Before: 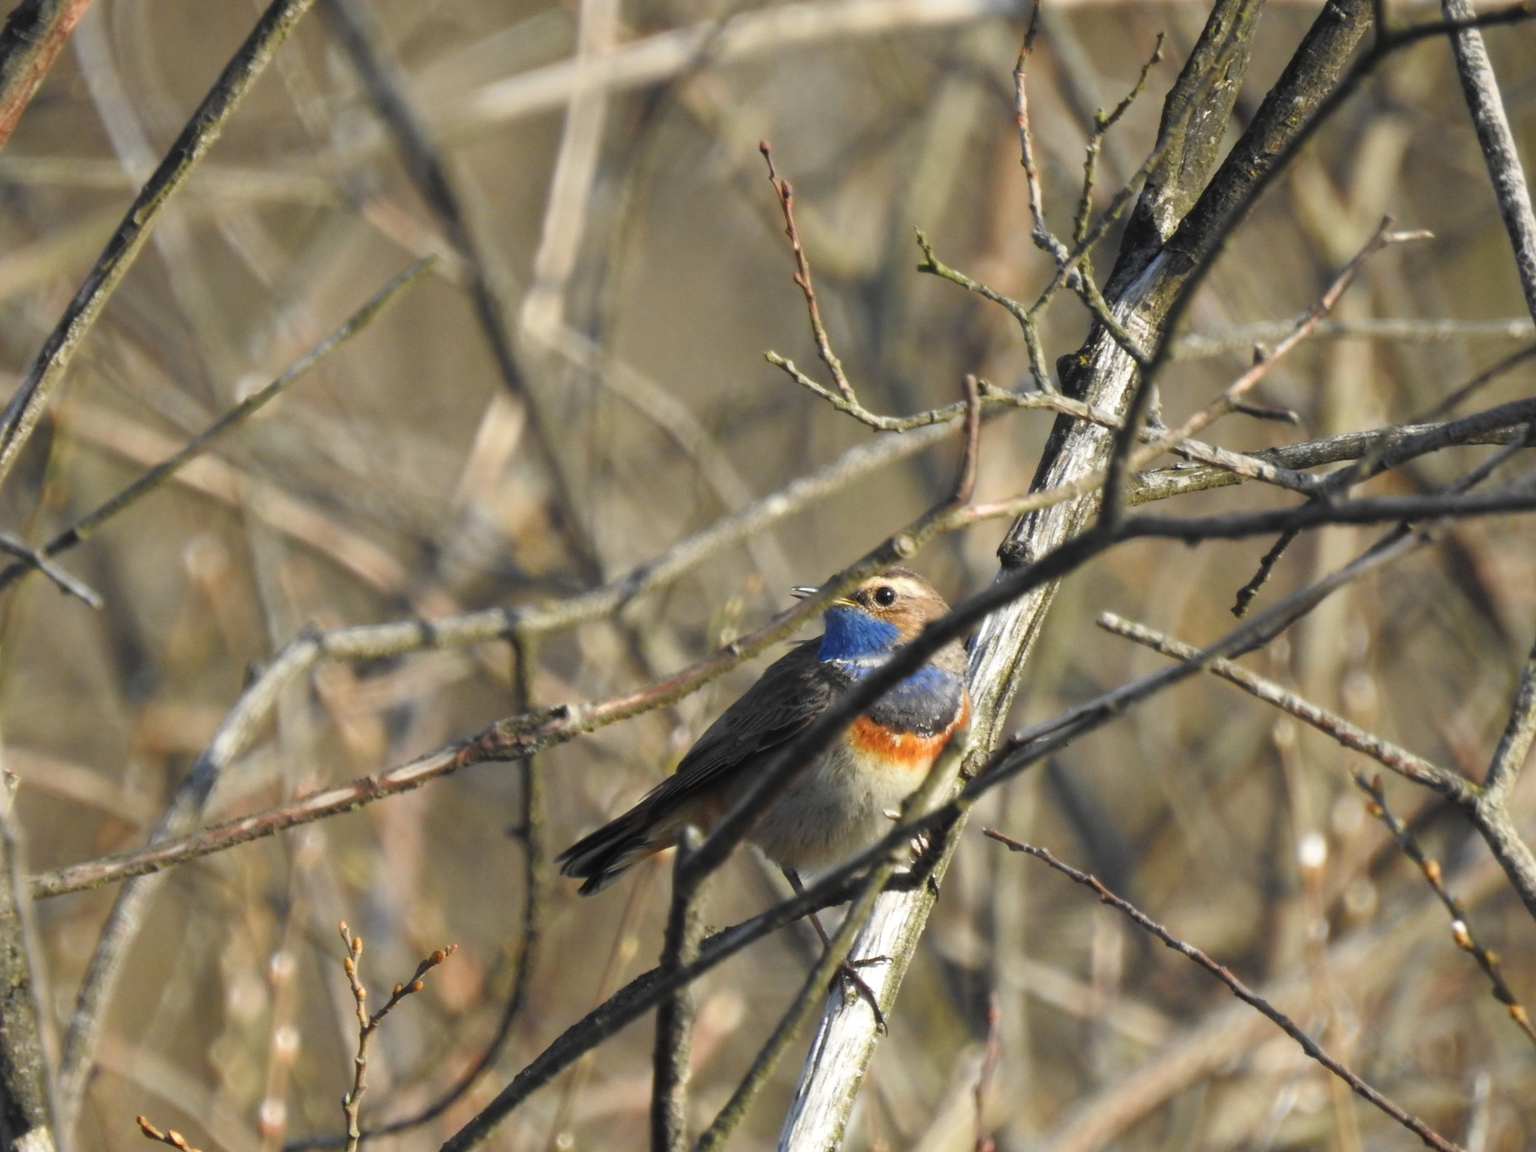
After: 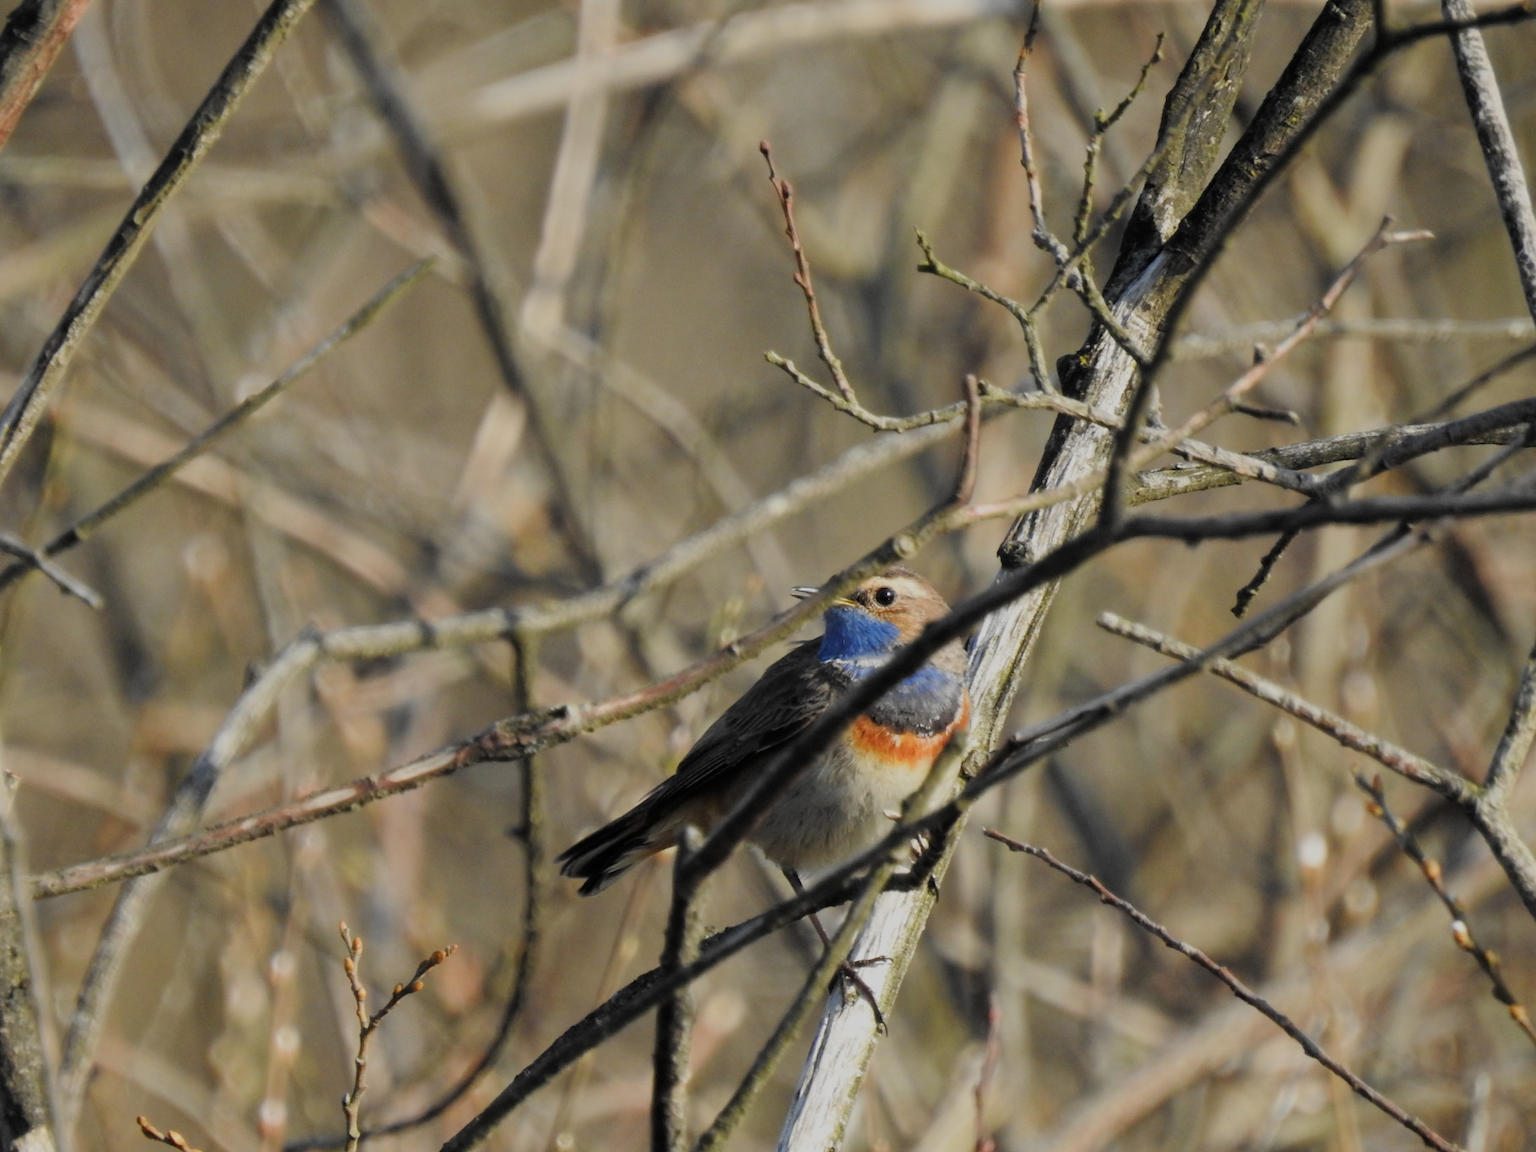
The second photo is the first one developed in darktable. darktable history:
shadows and highlights: radius 265.97, soften with gaussian
exposure: exposure -0.171 EV, compensate highlight preservation false
filmic rgb: black relative exposure -7.65 EV, white relative exposure 4.56 EV, hardness 3.61
